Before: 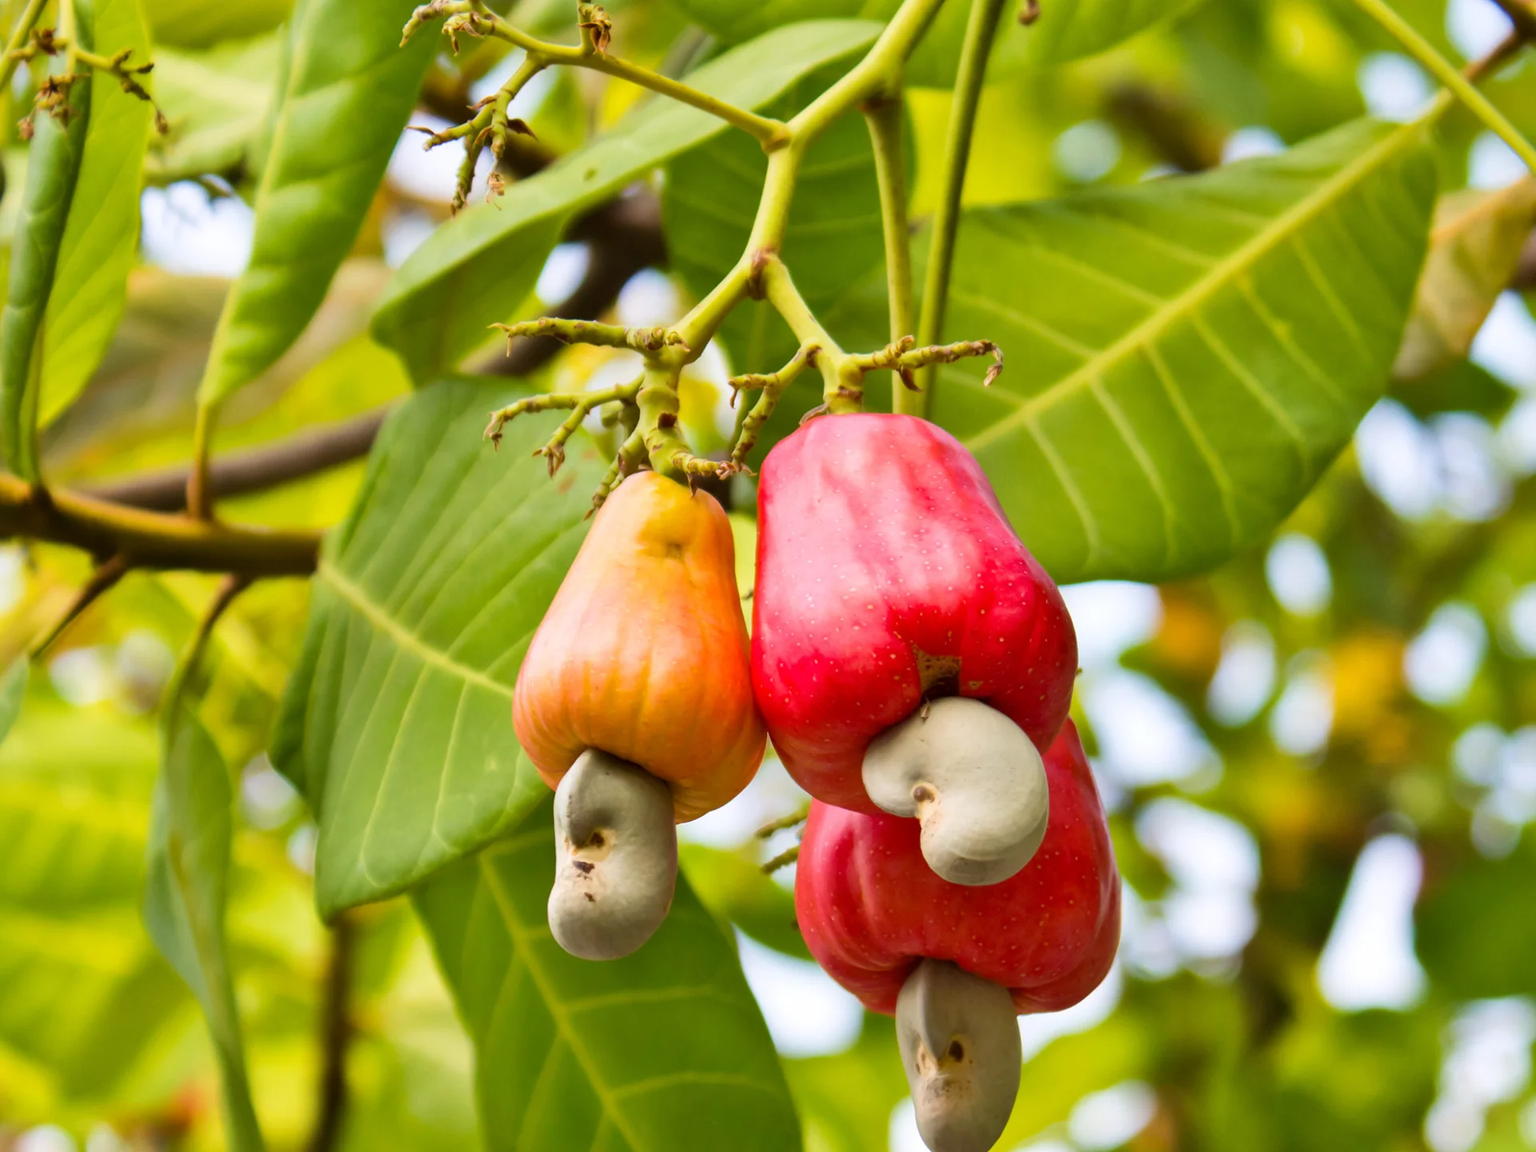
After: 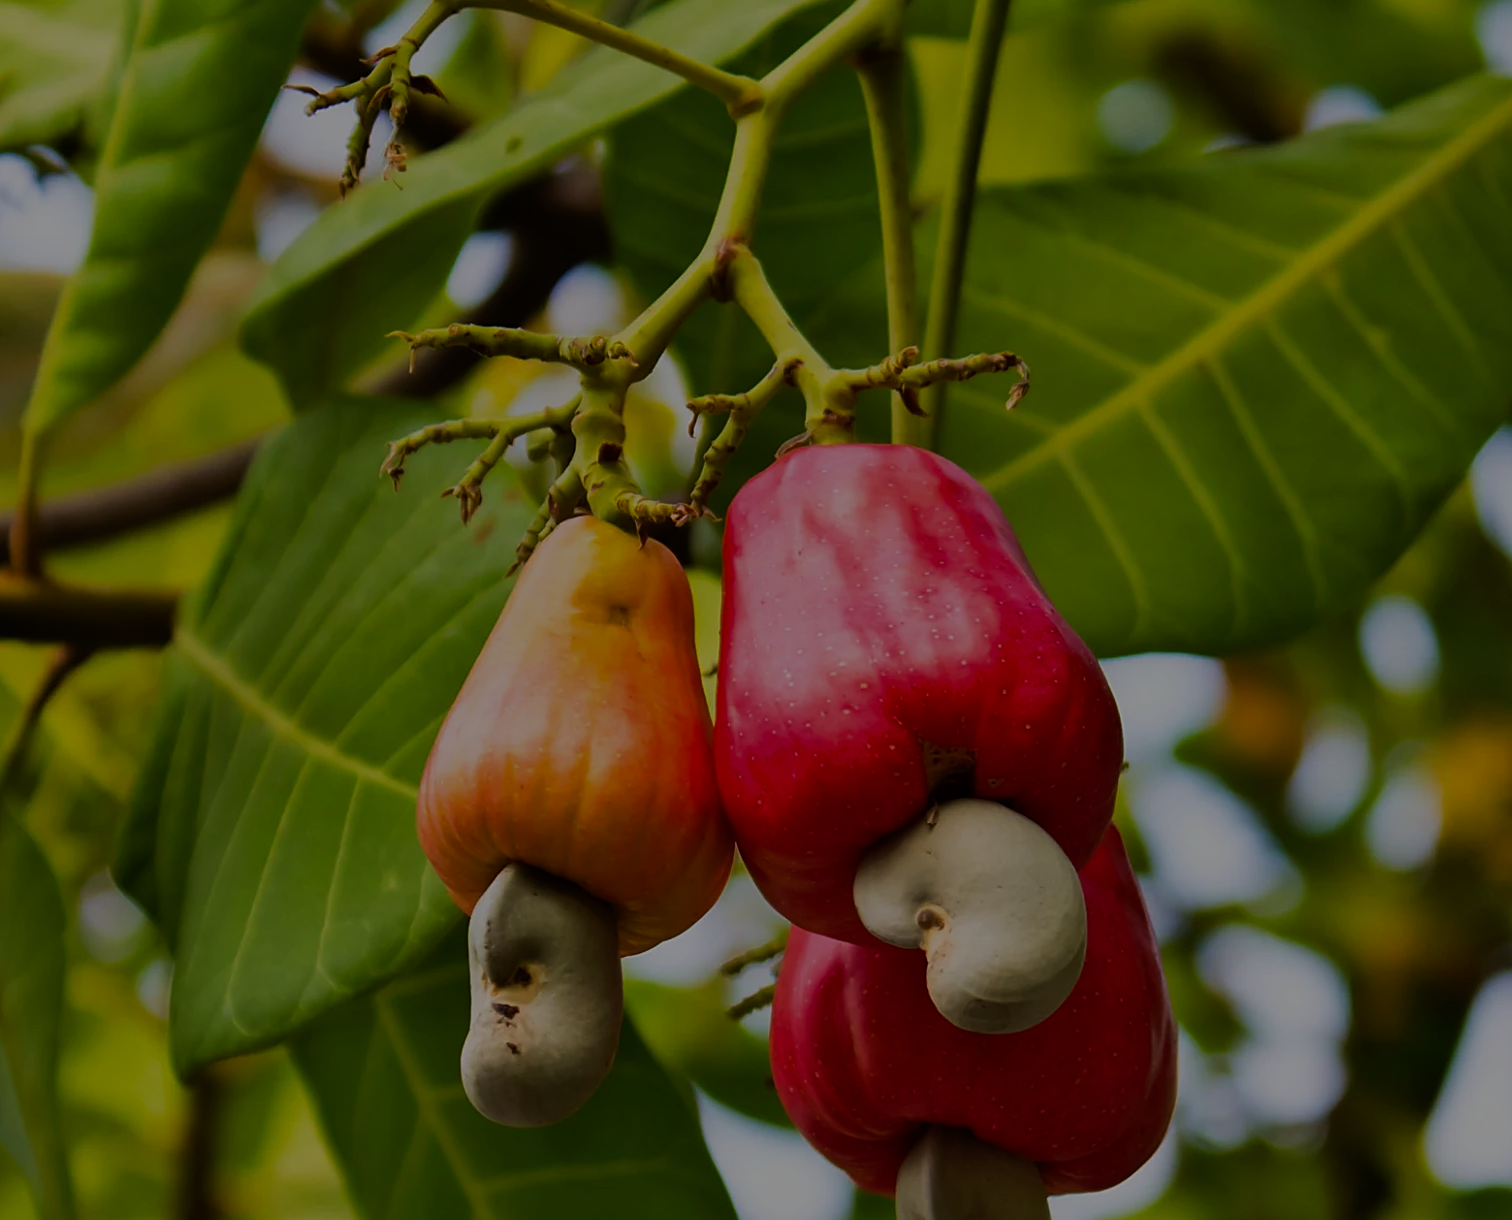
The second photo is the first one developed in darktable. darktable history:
tone curve: curves: ch0 [(0, 0) (0.071, 0.047) (0.266, 0.26) (0.483, 0.554) (0.753, 0.811) (1, 0.983)]; ch1 [(0, 0) (0.346, 0.307) (0.408, 0.387) (0.463, 0.465) (0.482, 0.493) (0.502, 0.499) (0.517, 0.502) (0.55, 0.548) (0.597, 0.61) (0.651, 0.698) (1, 1)]; ch2 [(0, 0) (0.346, 0.34) (0.434, 0.46) (0.485, 0.494) (0.5, 0.498) (0.517, 0.506) (0.526, 0.545) (0.583, 0.61) (0.625, 0.659) (1, 1)], preserve colors none
crop: left 11.675%, top 5.1%, right 9.571%, bottom 10.176%
exposure: exposure -2.345 EV, compensate highlight preservation false
sharpen: on, module defaults
